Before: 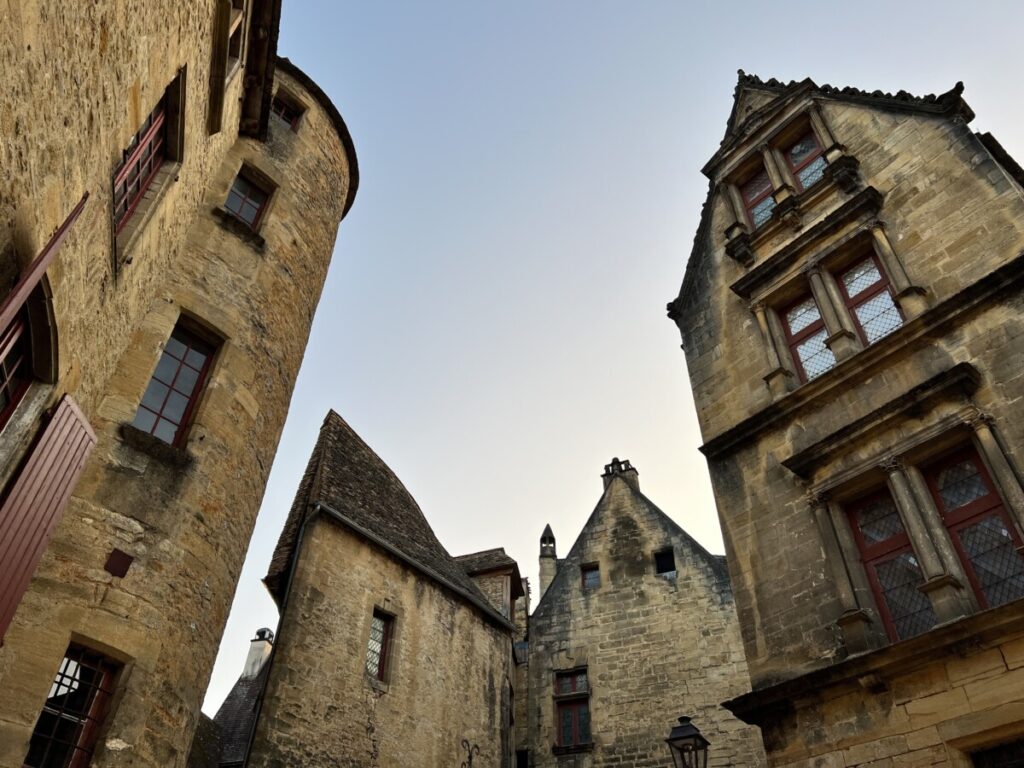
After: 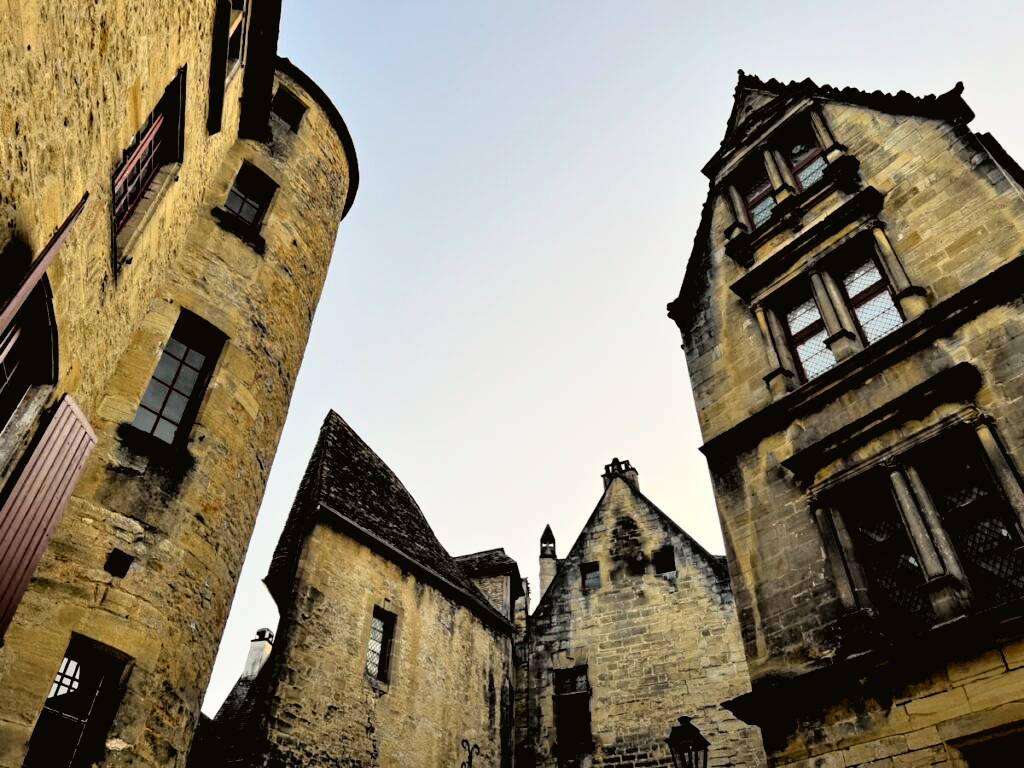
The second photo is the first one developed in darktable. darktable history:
tone curve: curves: ch0 [(0, 0.021) (0.049, 0.044) (0.157, 0.131) (0.359, 0.419) (0.469, 0.544) (0.634, 0.722) (0.839, 0.909) (0.998, 0.978)]; ch1 [(0, 0) (0.437, 0.408) (0.472, 0.47) (0.502, 0.503) (0.527, 0.53) (0.564, 0.573) (0.614, 0.654) (0.669, 0.748) (0.859, 0.899) (1, 1)]; ch2 [(0, 0) (0.33, 0.301) (0.421, 0.443) (0.487, 0.504) (0.502, 0.509) (0.535, 0.537) (0.565, 0.595) (0.608, 0.667) (1, 1)], color space Lab, independent channels, preserve colors none
rgb levels: levels [[0.029, 0.461, 0.922], [0, 0.5, 1], [0, 0.5, 1]]
contrast brightness saturation: saturation -0.05
